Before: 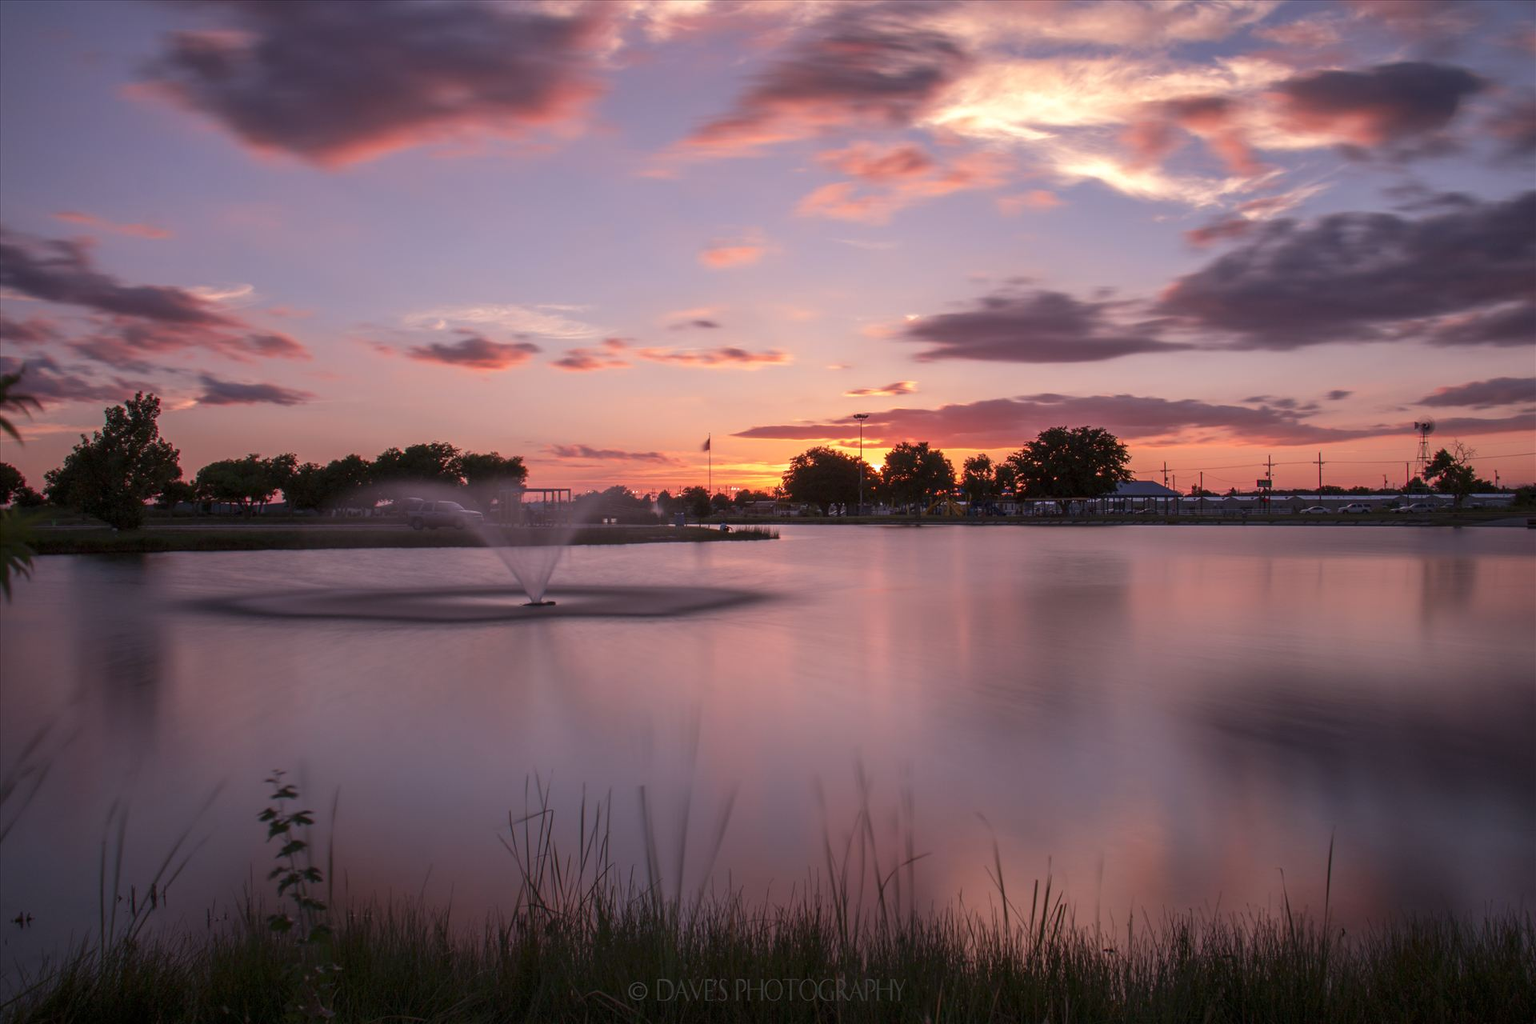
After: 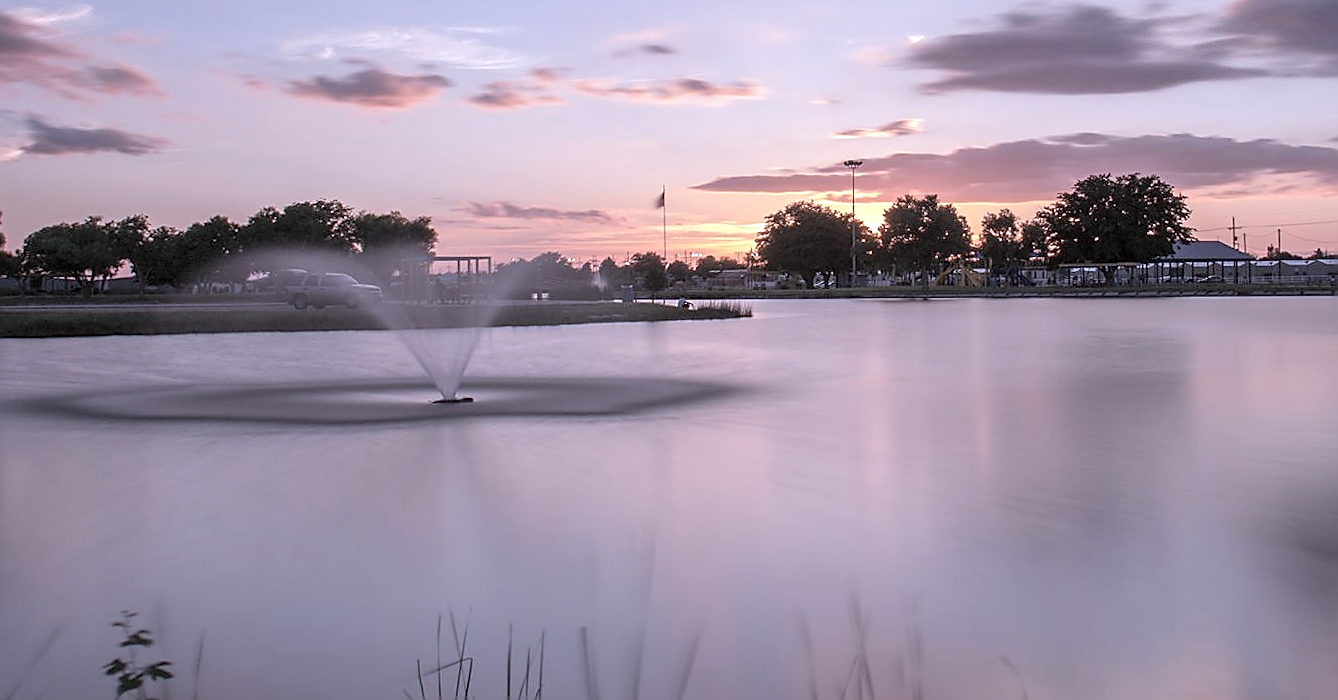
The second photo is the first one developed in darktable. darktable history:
tone equalizer: on, module defaults
crop: left 11.123%, top 27.61%, right 18.3%, bottom 17.034%
exposure: exposure 0.426 EV, compensate highlight preservation false
rotate and perspective: rotation -0.45°, automatic cropping original format, crop left 0.008, crop right 0.992, crop top 0.012, crop bottom 0.988
sharpen: radius 1.4, amount 1.25, threshold 0.7
contrast brightness saturation: brightness 0.18, saturation -0.5
shadows and highlights: shadows 37.27, highlights -28.18, soften with gaussian
white balance: red 0.871, blue 1.249
